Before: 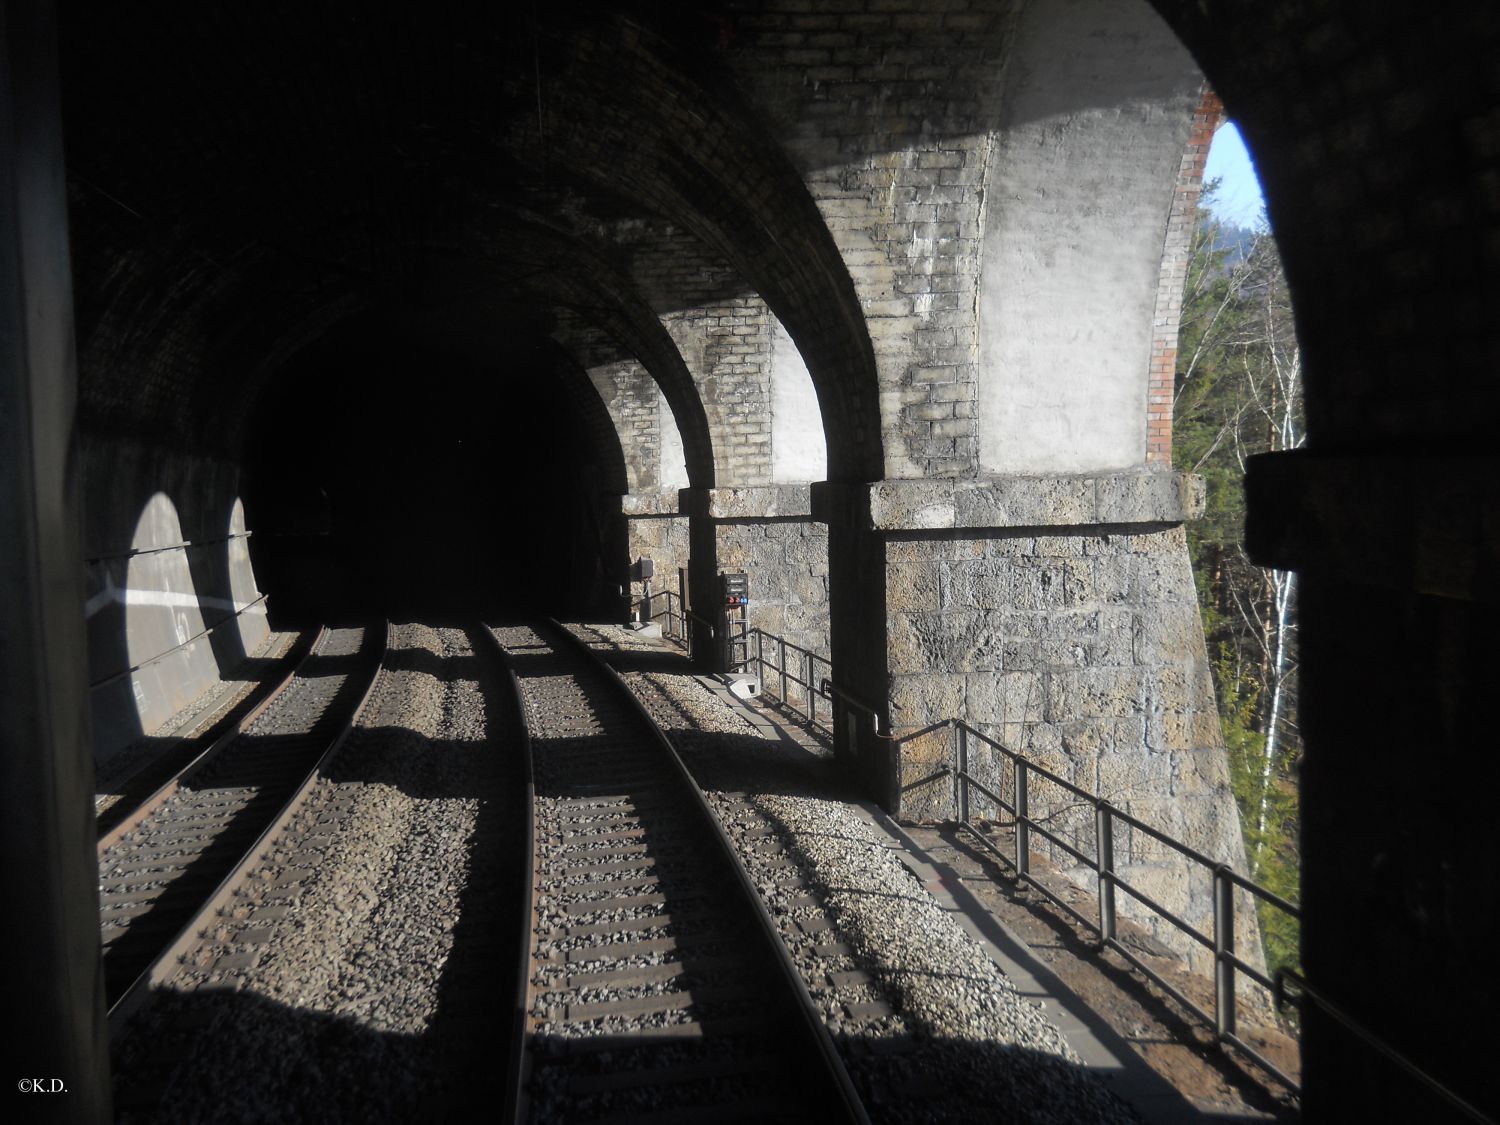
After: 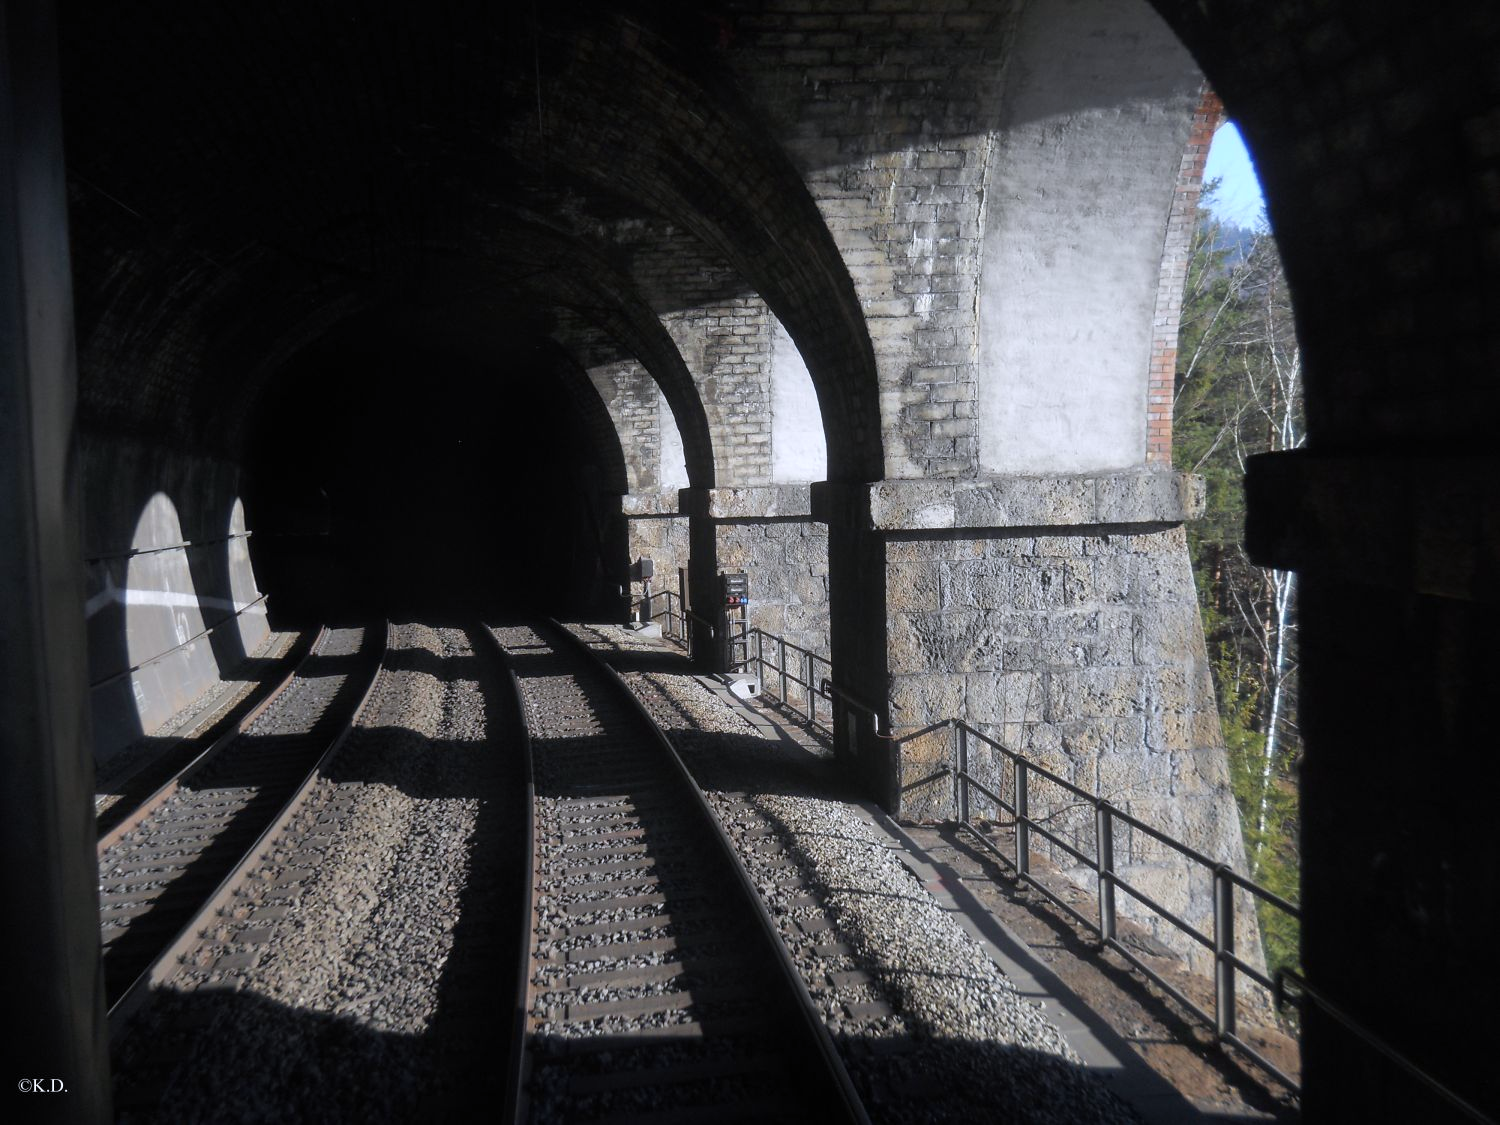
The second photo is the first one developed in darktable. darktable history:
color calibration: illuminant as shot in camera, x 0.358, y 0.373, temperature 4628.91 K
